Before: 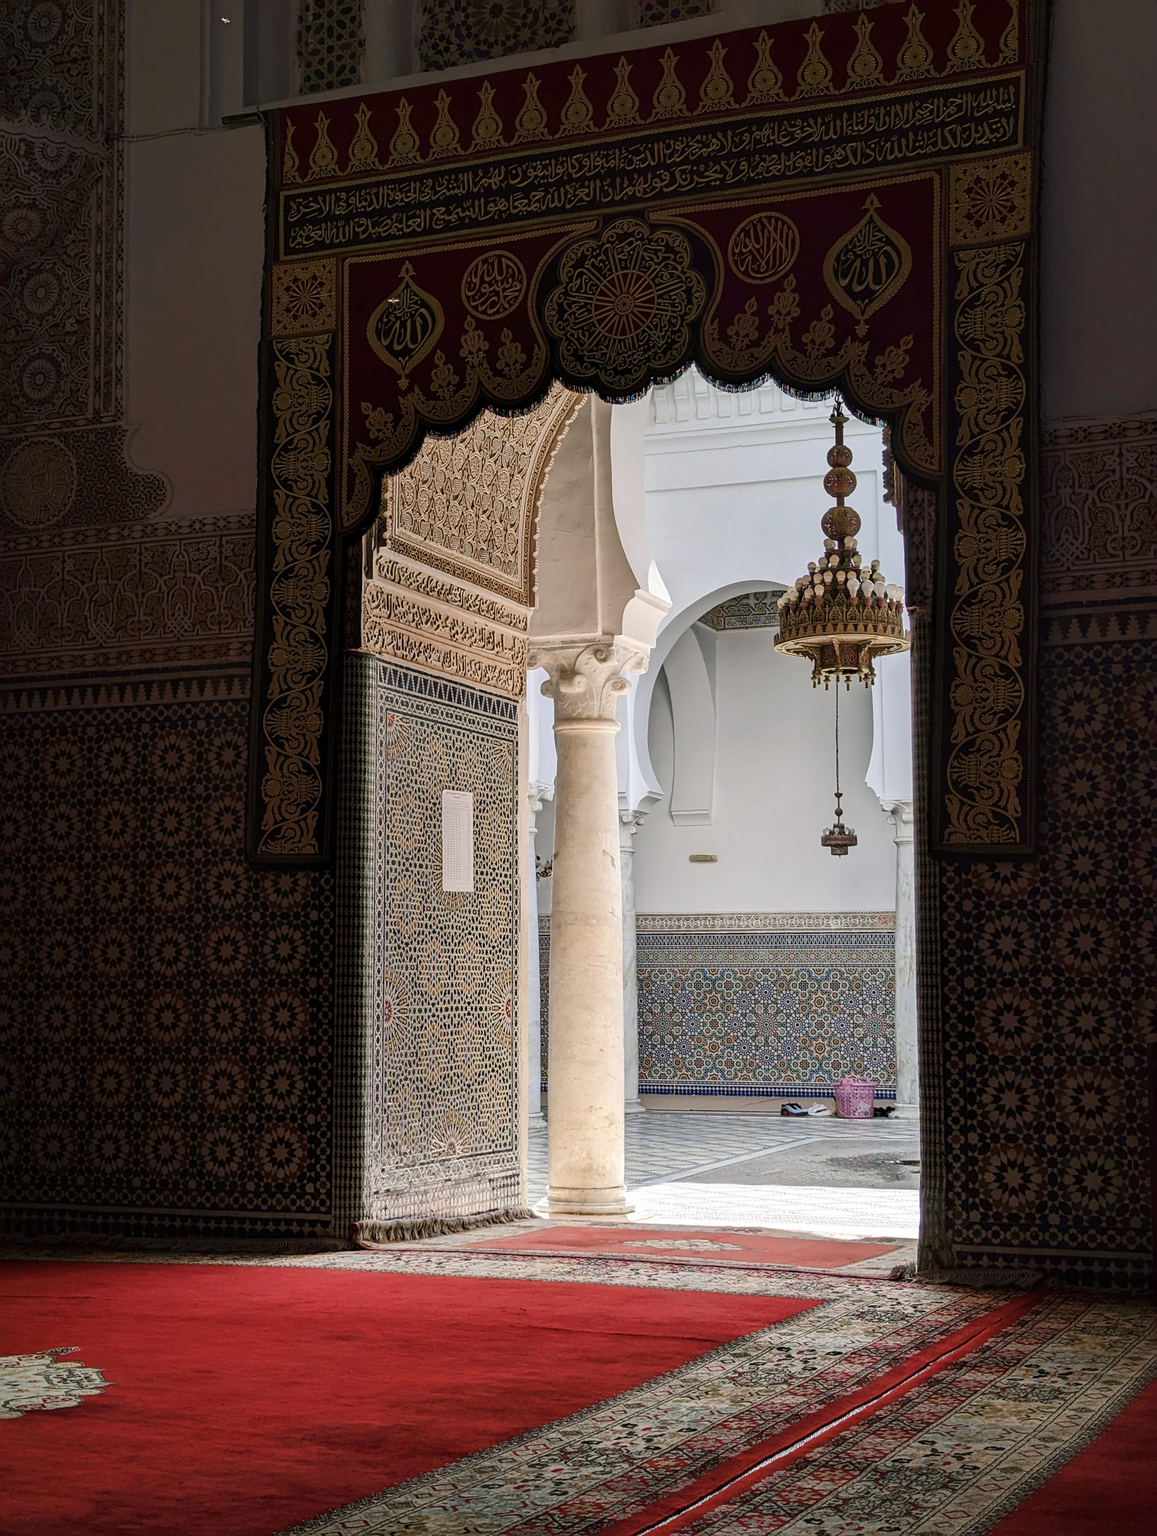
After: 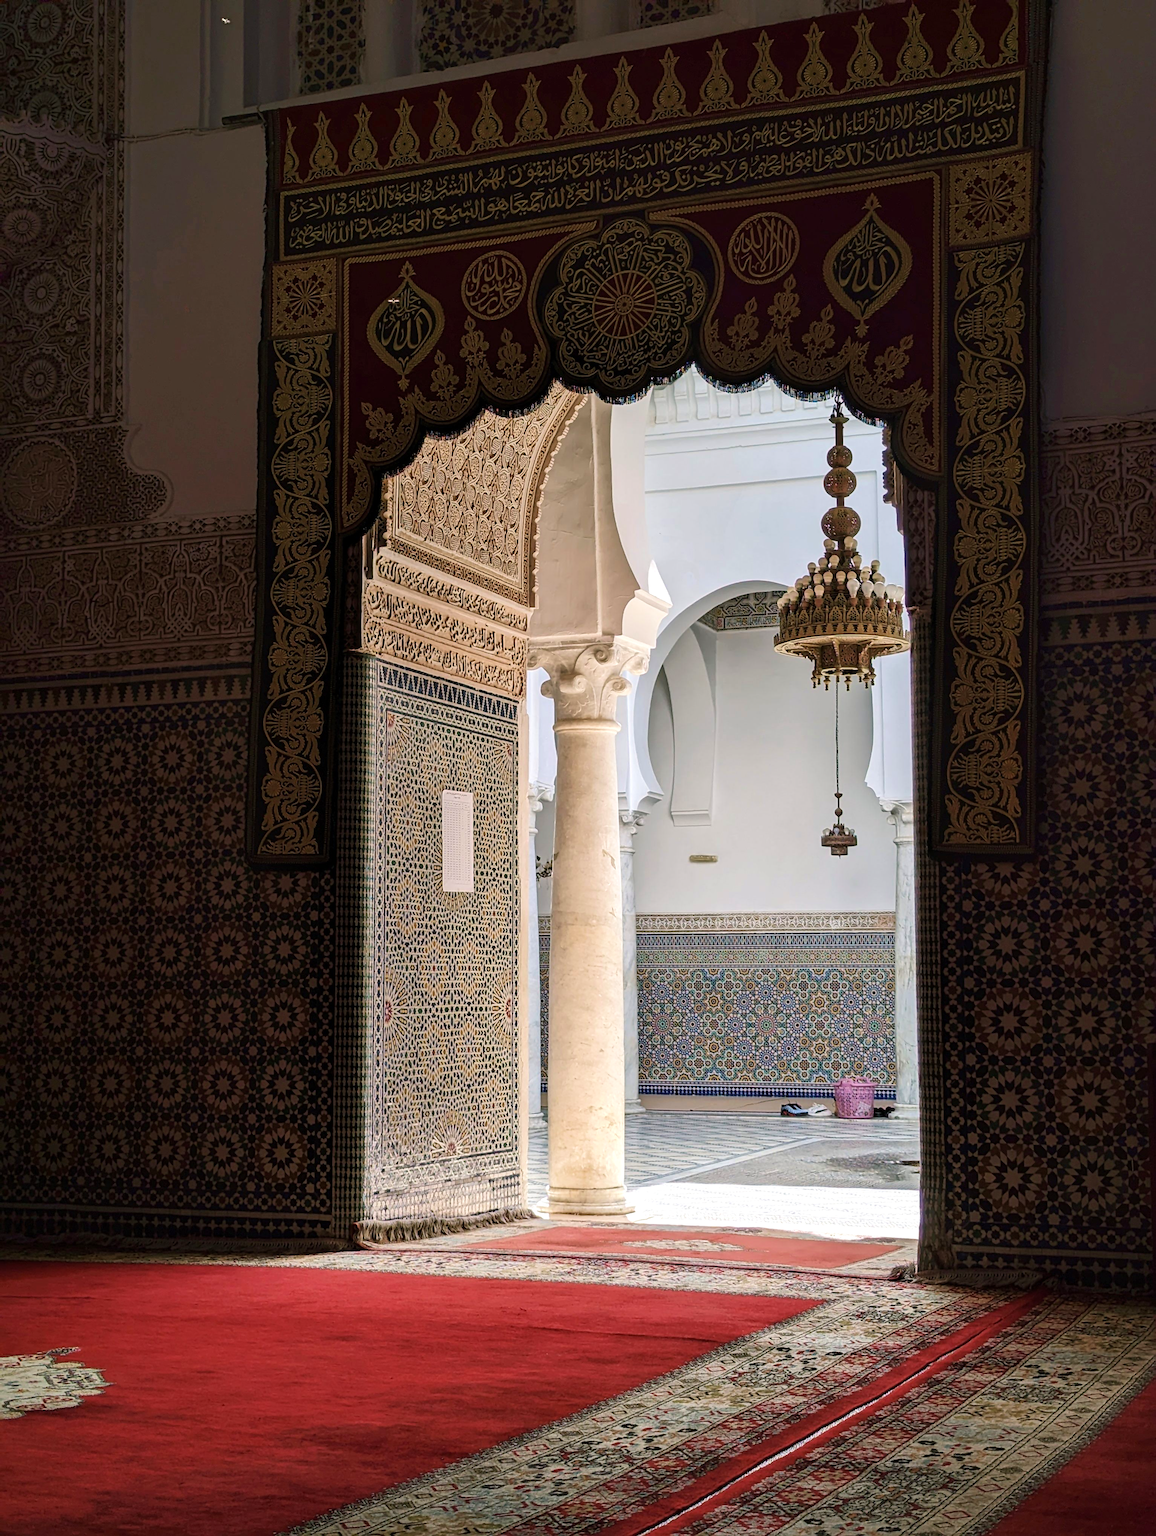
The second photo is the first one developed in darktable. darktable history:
velvia: on, module defaults
exposure: exposure 0.2 EV, compensate highlight preservation false
